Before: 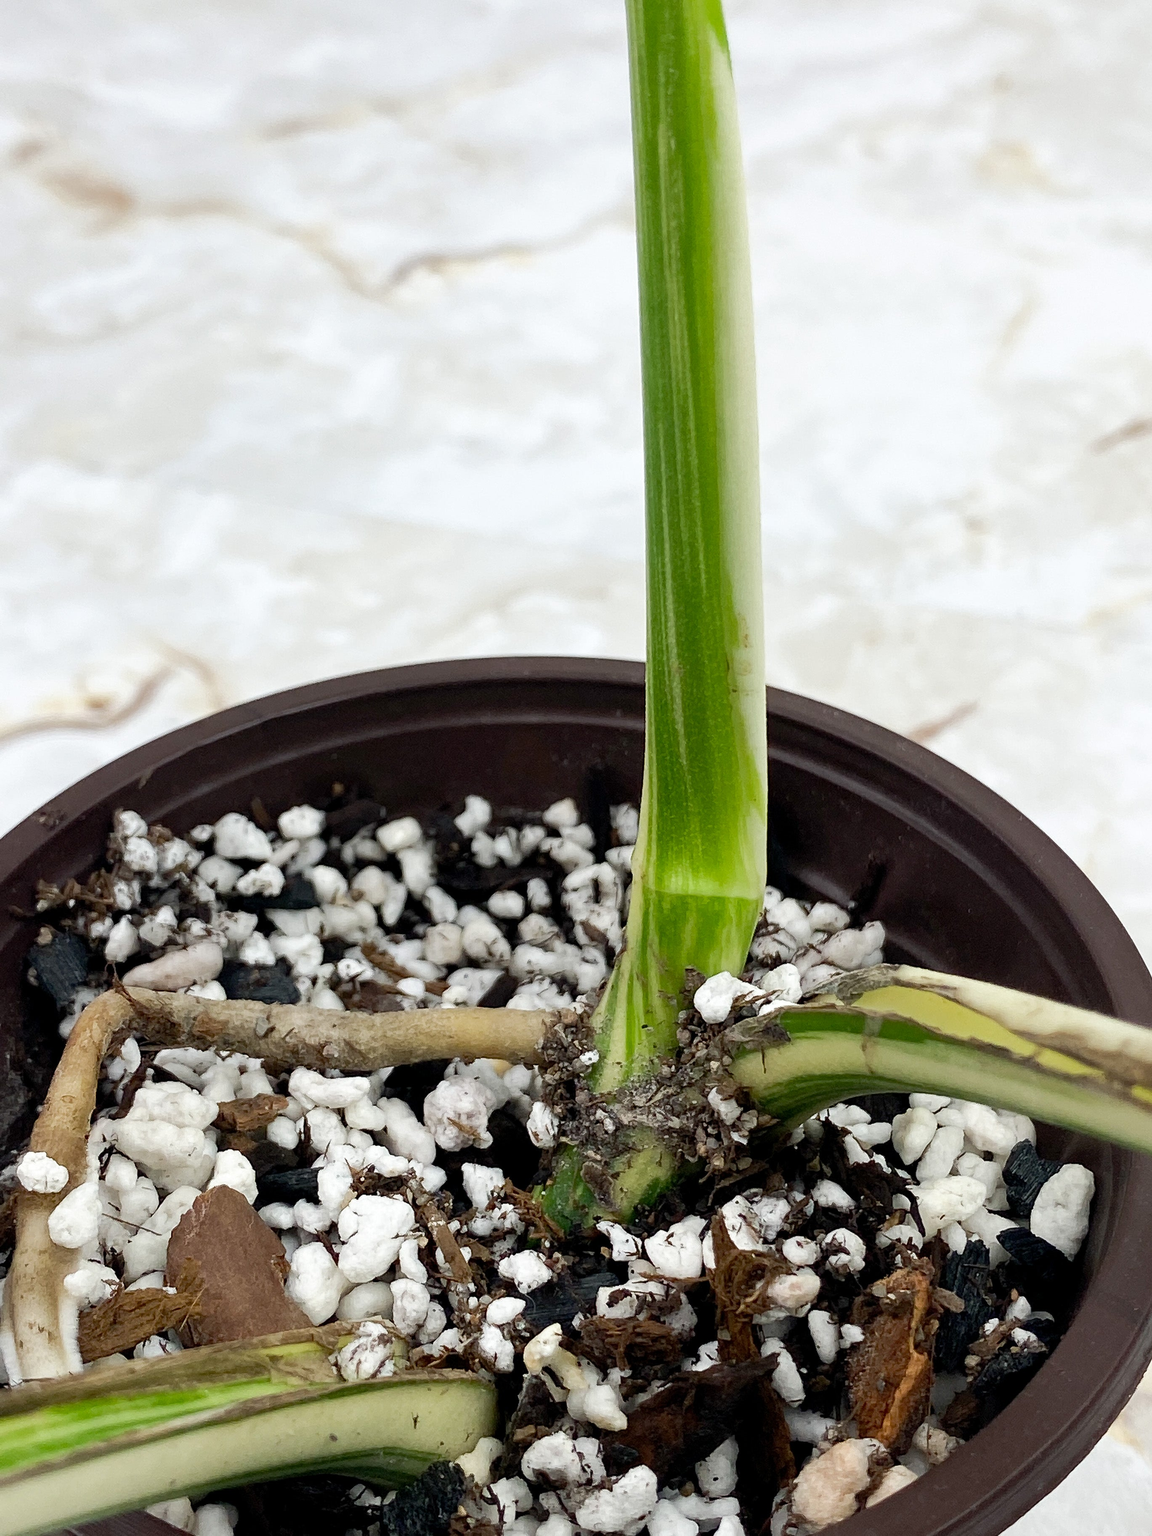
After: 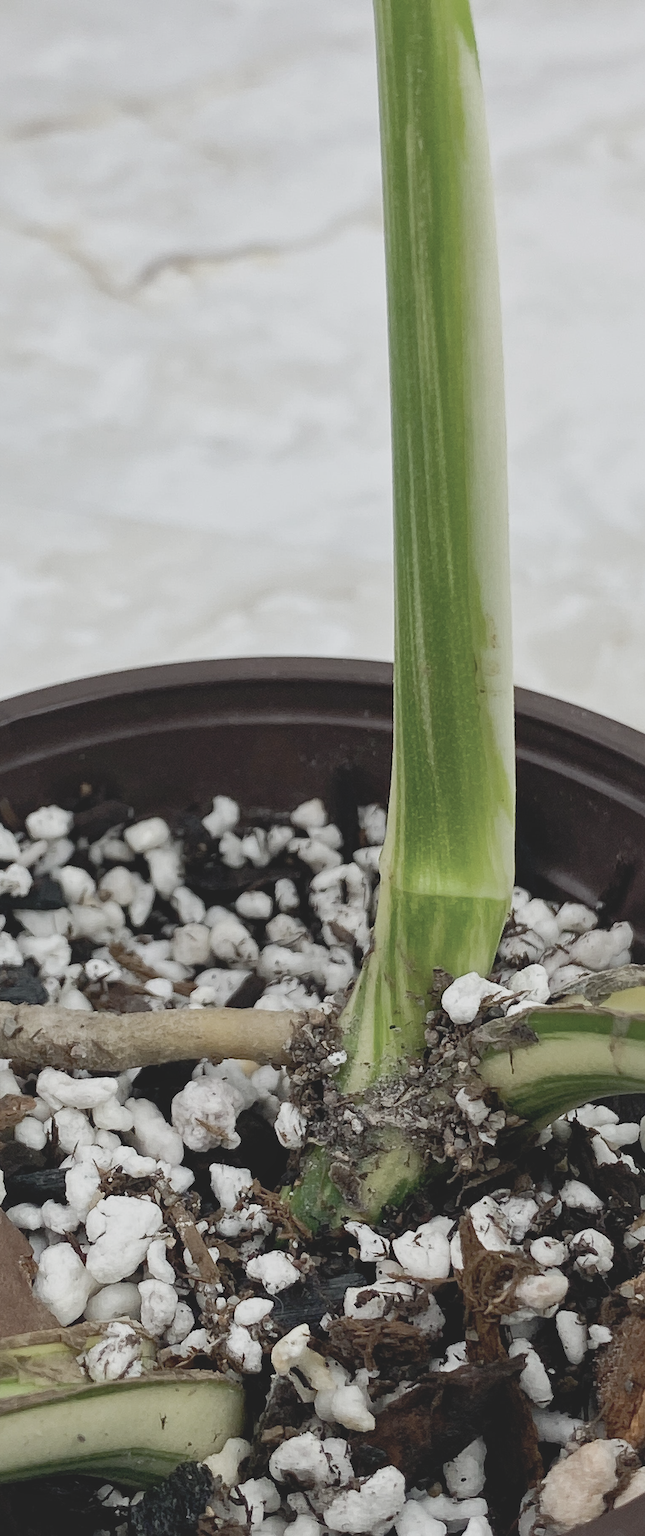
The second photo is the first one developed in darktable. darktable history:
crop: left 21.944%, right 22.04%, bottom 0.006%
contrast brightness saturation: contrast -0.269, saturation -0.426
local contrast: mode bilateral grid, contrast 21, coarseness 51, detail 119%, midtone range 0.2
